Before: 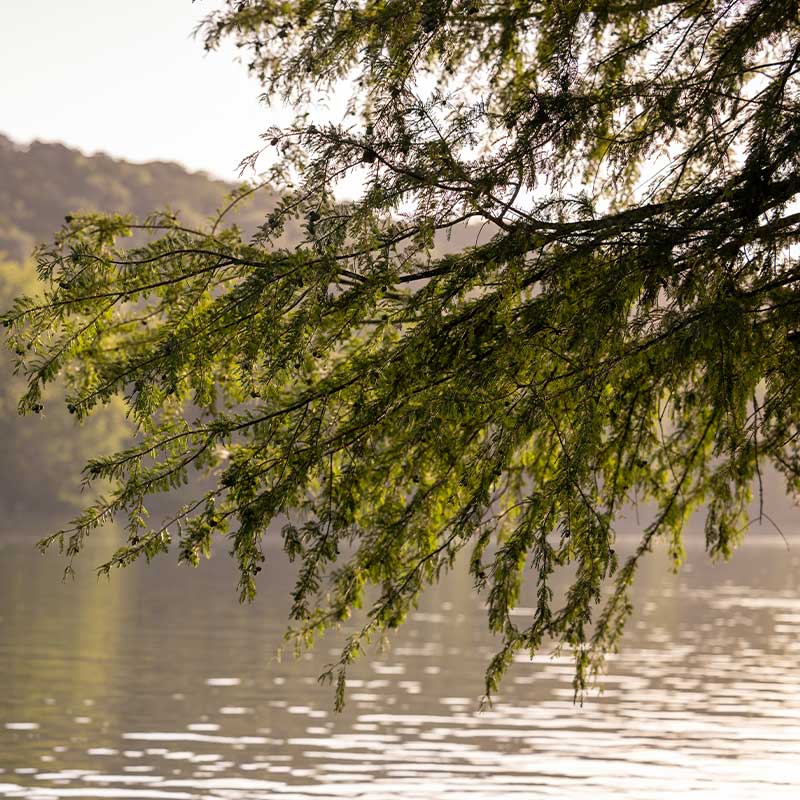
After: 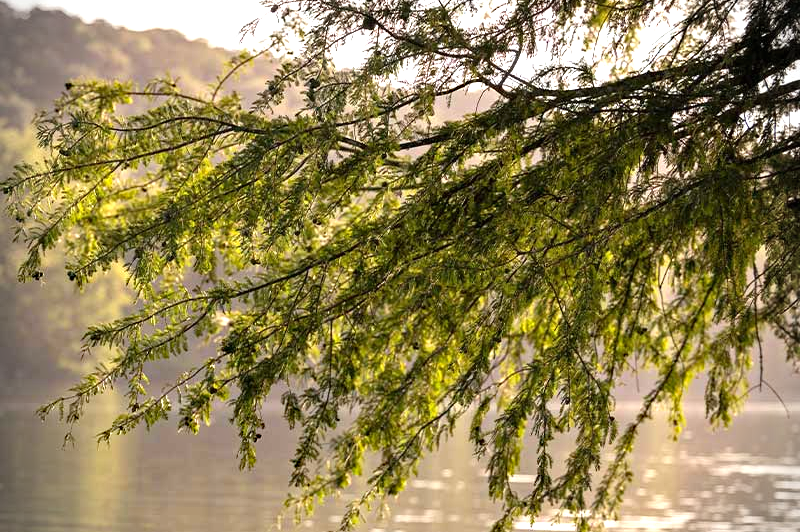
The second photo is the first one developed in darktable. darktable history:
crop: top 16.727%, bottom 16.727%
exposure: black level correction 0, exposure 0.9 EV, compensate exposure bias true, compensate highlight preservation false
vignetting: fall-off start 88.03%, fall-off radius 24.9%
haze removal: compatibility mode true, adaptive false
